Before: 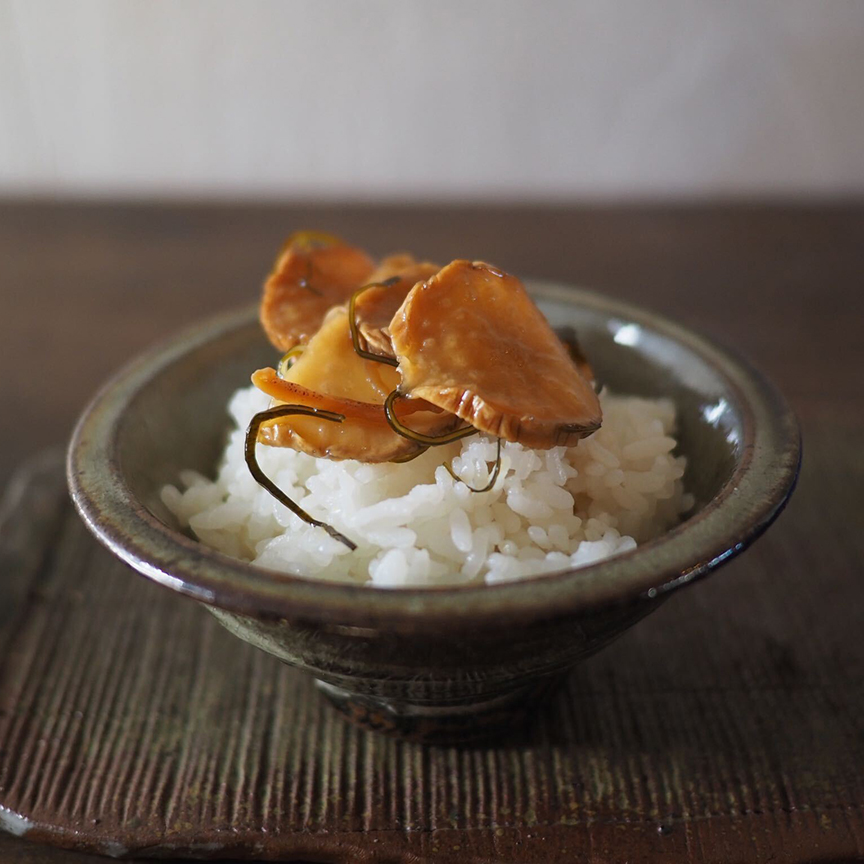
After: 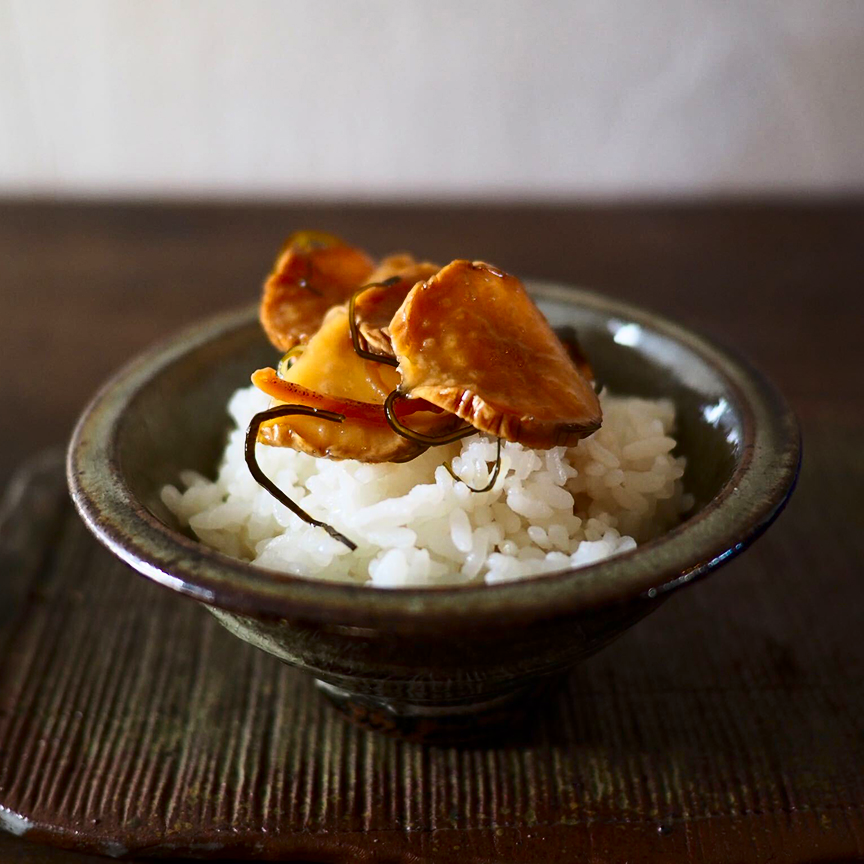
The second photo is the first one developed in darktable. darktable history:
local contrast: mode bilateral grid, contrast 20, coarseness 50, detail 120%, midtone range 0.2
contrast brightness saturation: contrast 0.28
color correction: saturation 1.32
